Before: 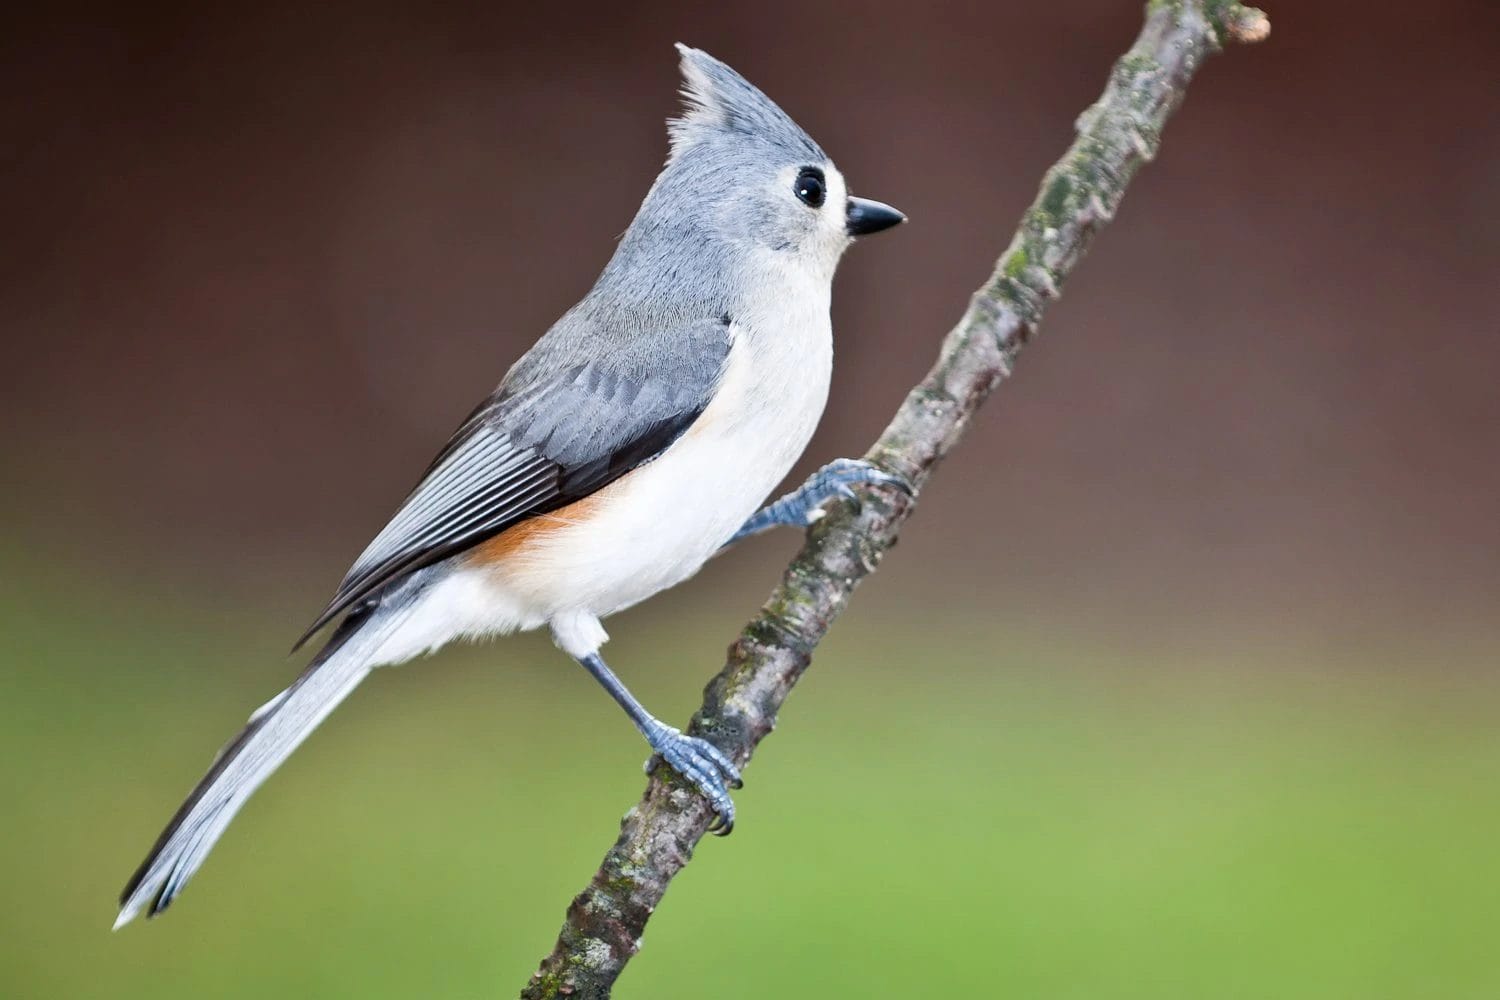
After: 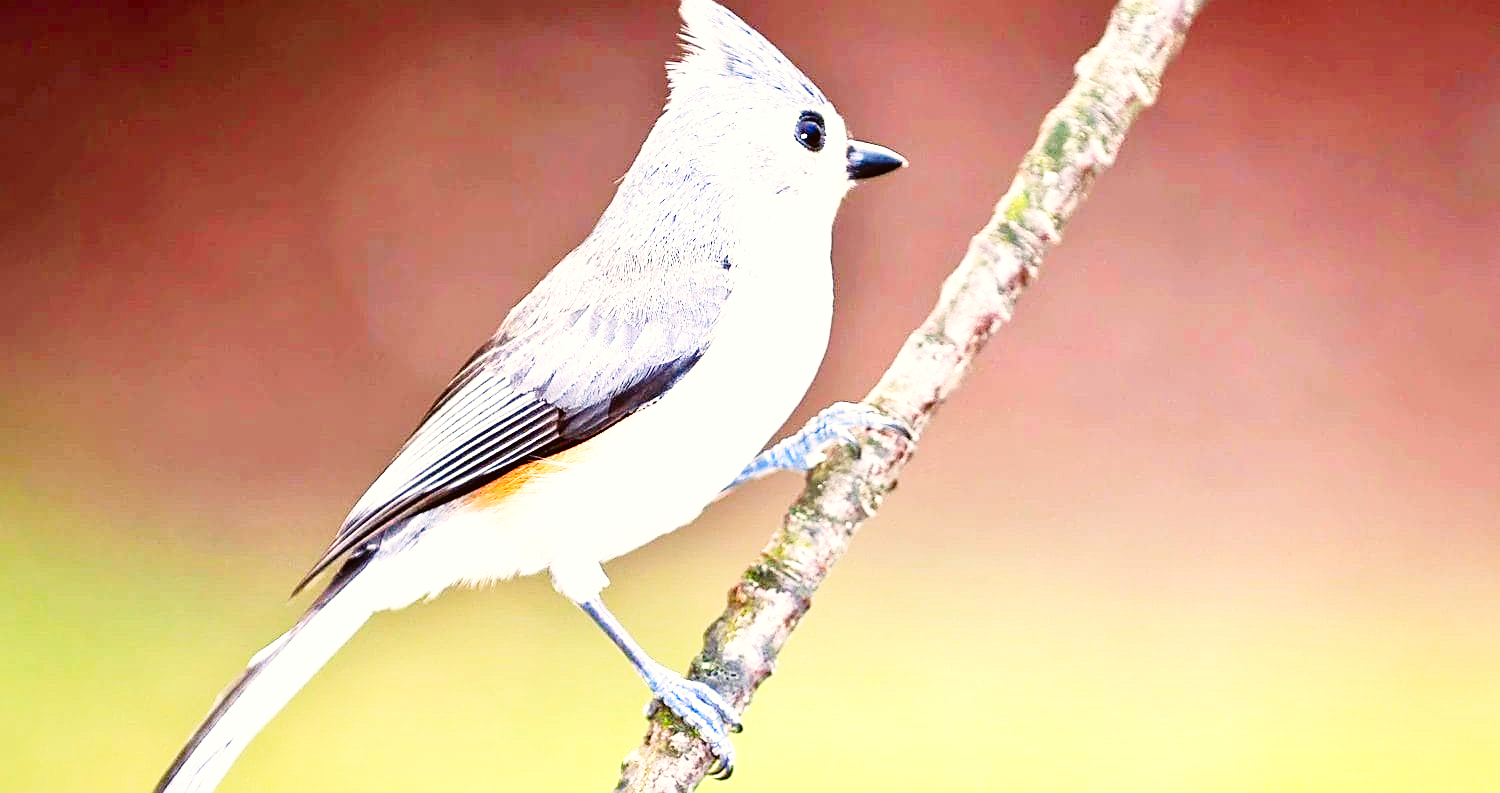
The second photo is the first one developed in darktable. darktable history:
exposure: black level correction 0.001, exposure 0.191 EV, compensate highlight preservation false
crop and rotate: top 5.648%, bottom 14.983%
color correction: highlights a* 6.5, highlights b* 8.4, shadows a* 6.22, shadows b* 6.86, saturation 0.91
levels: white 99.98%, levels [0, 0.397, 0.955]
base curve: curves: ch0 [(0, 0) (0.007, 0.004) (0.027, 0.03) (0.046, 0.07) (0.207, 0.54) (0.442, 0.872) (0.673, 0.972) (1, 1)], preserve colors none
sharpen: on, module defaults
